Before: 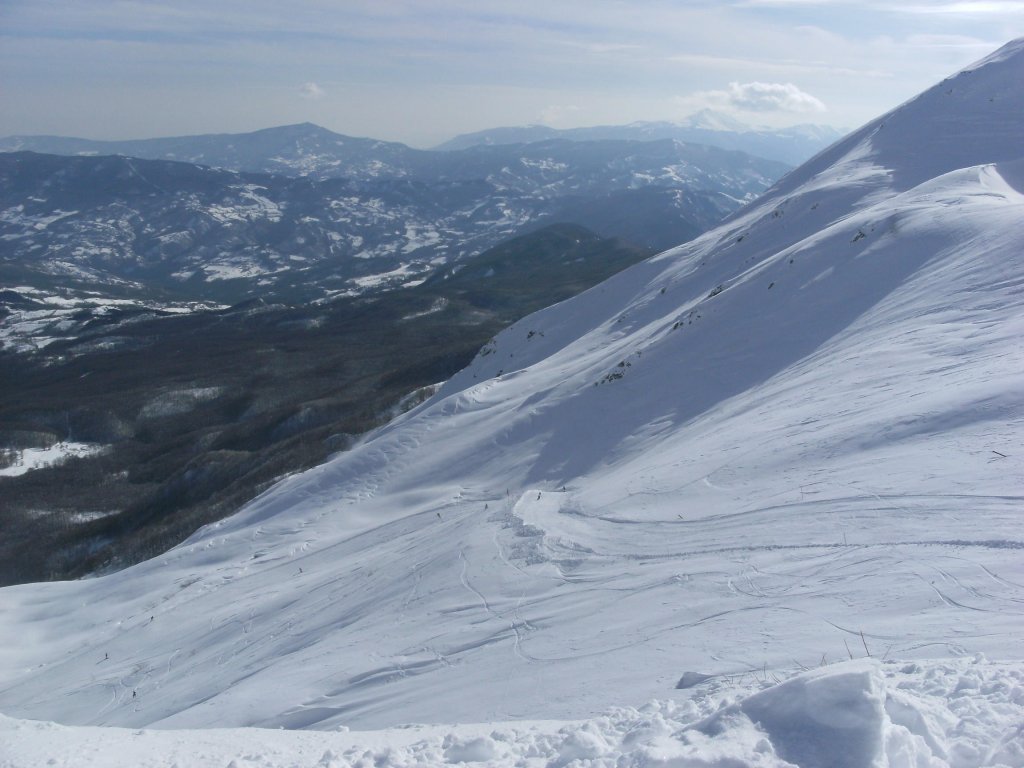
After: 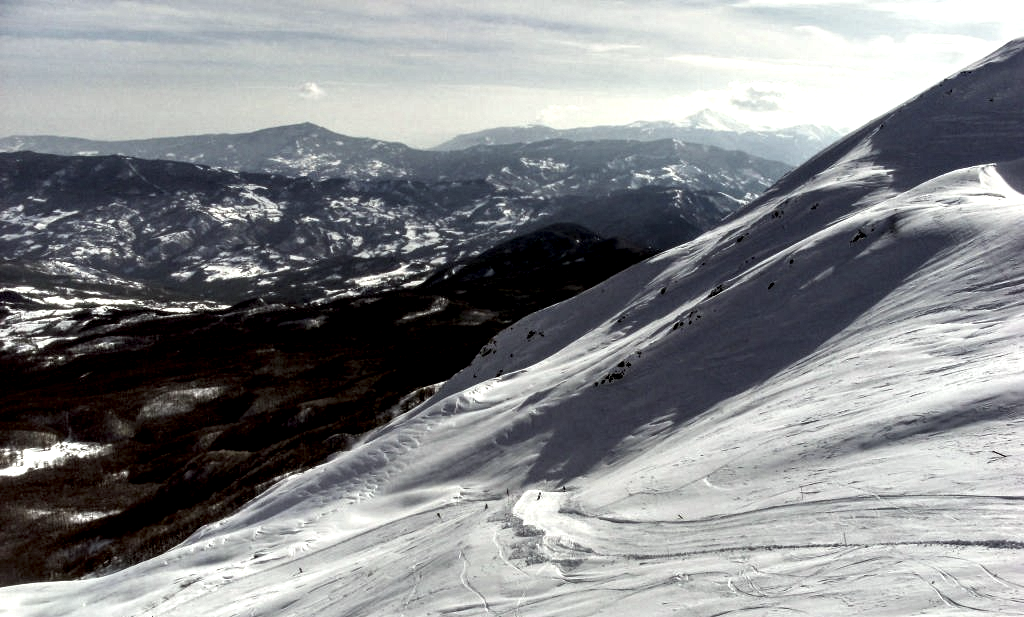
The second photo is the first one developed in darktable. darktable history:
local contrast: highlights 115%, shadows 42%, detail 293%
color balance: lift [1.001, 1.007, 1, 0.993], gamma [1.023, 1.026, 1.01, 0.974], gain [0.964, 1.059, 1.073, 0.927]
crop: bottom 19.644%
